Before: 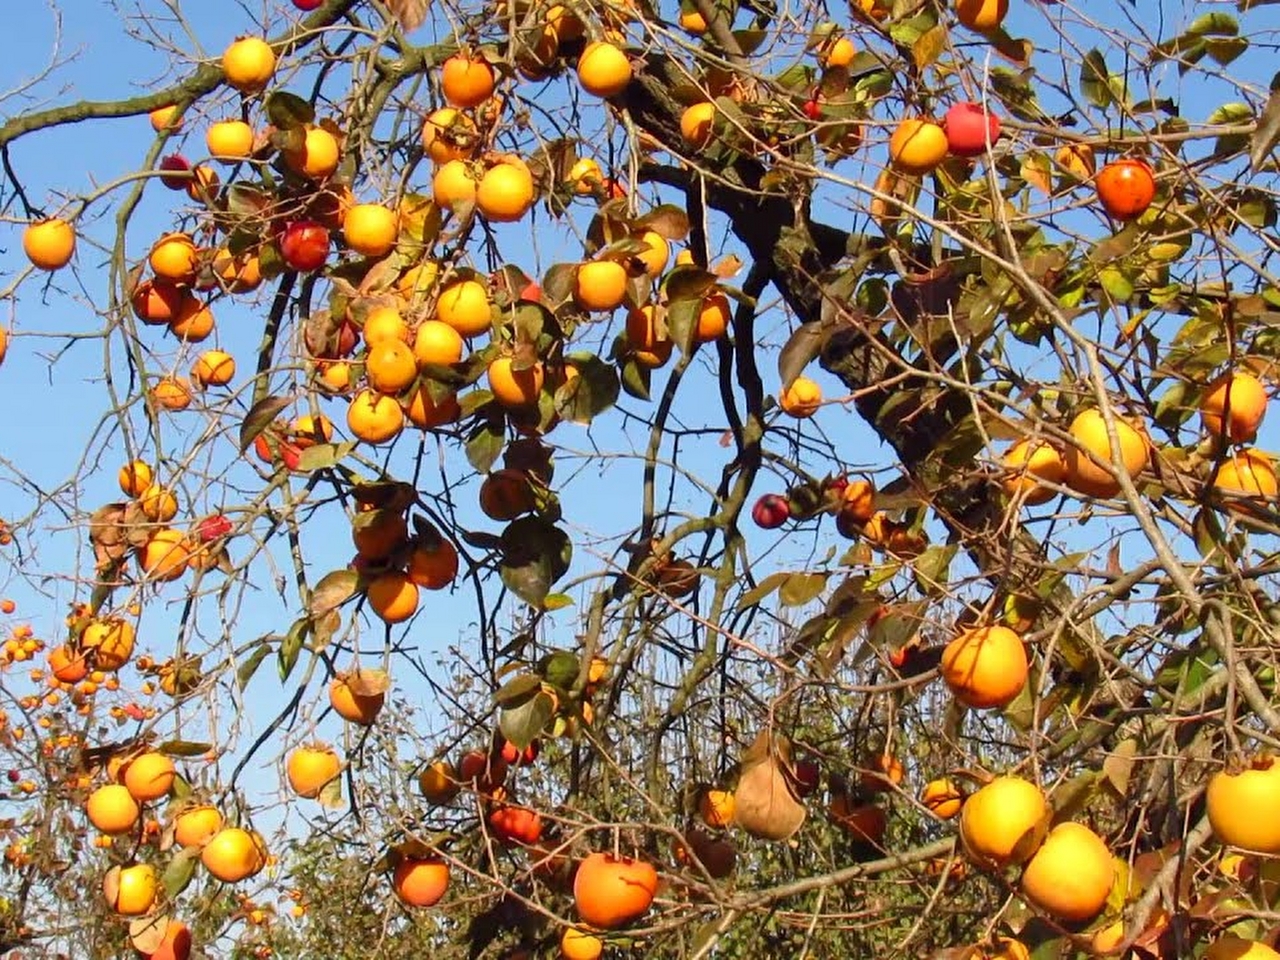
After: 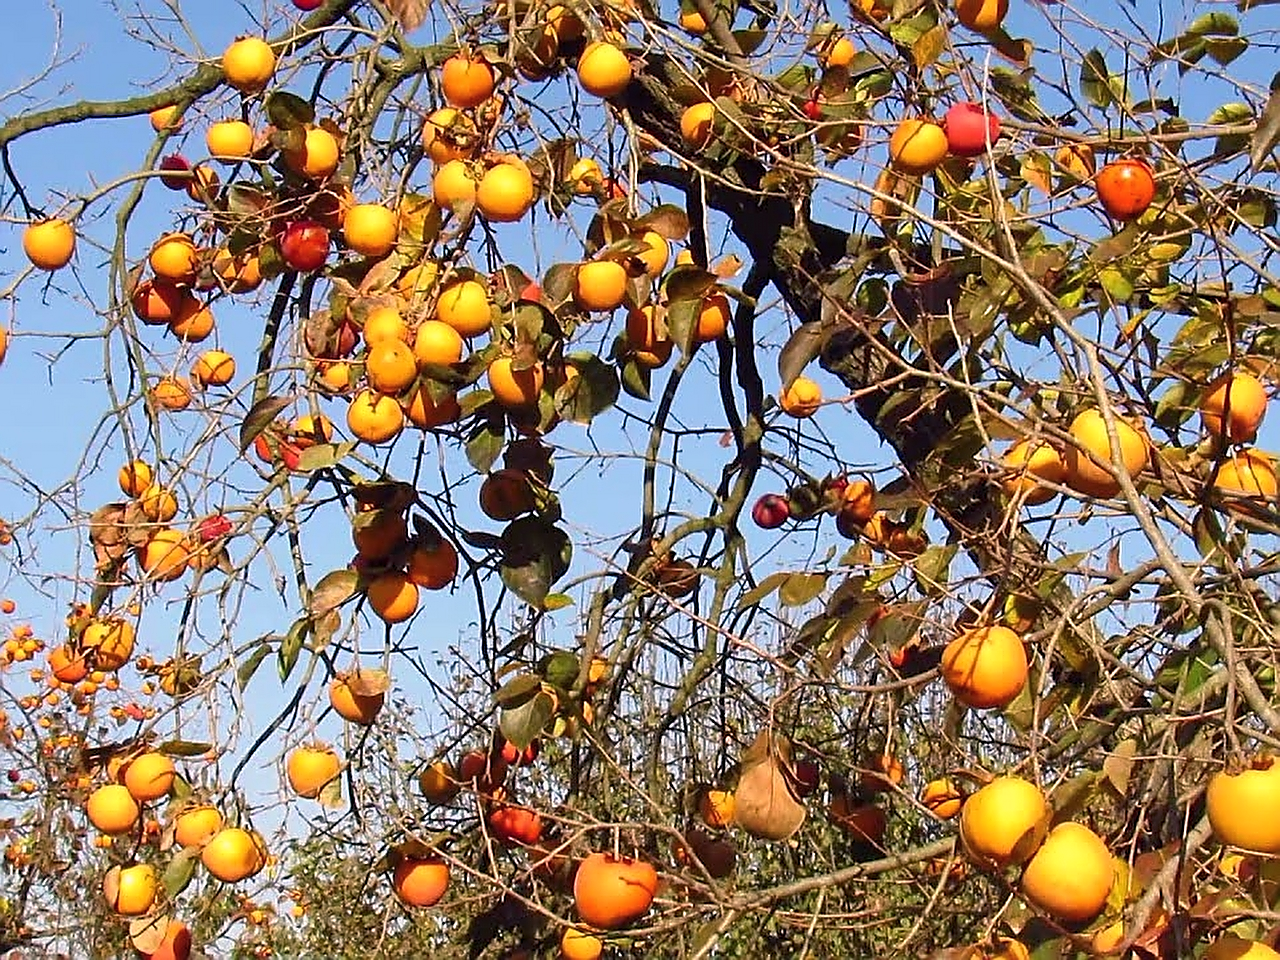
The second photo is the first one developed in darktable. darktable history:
color balance rgb: shadows lift › chroma 1.41%, shadows lift › hue 260°, power › chroma 0.5%, power › hue 260°, highlights gain › chroma 1%, highlights gain › hue 27°, saturation formula JzAzBz (2021)
sharpen: radius 1.4, amount 1.25, threshold 0.7
